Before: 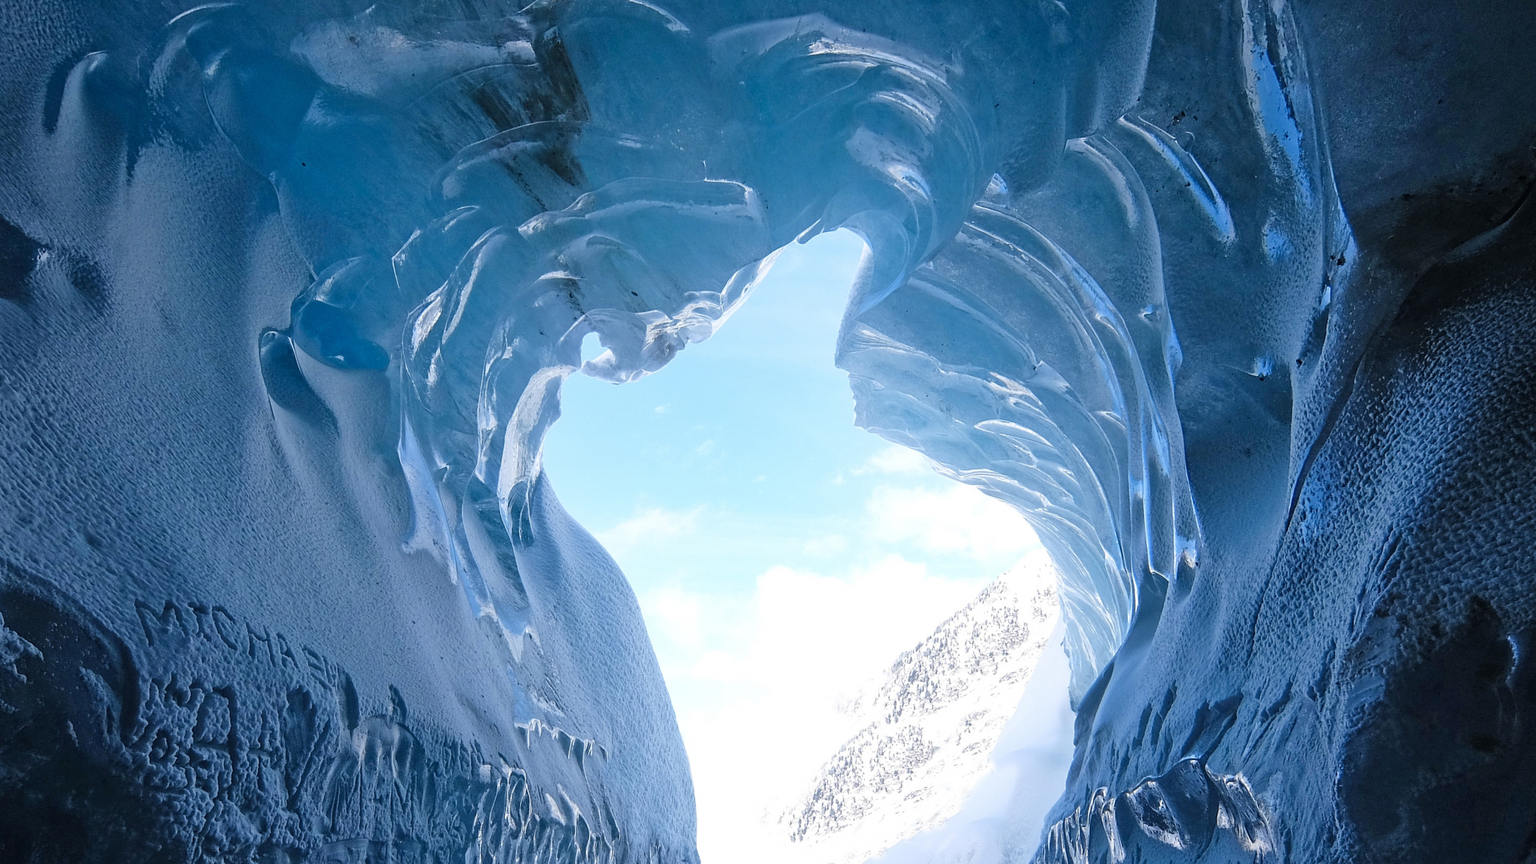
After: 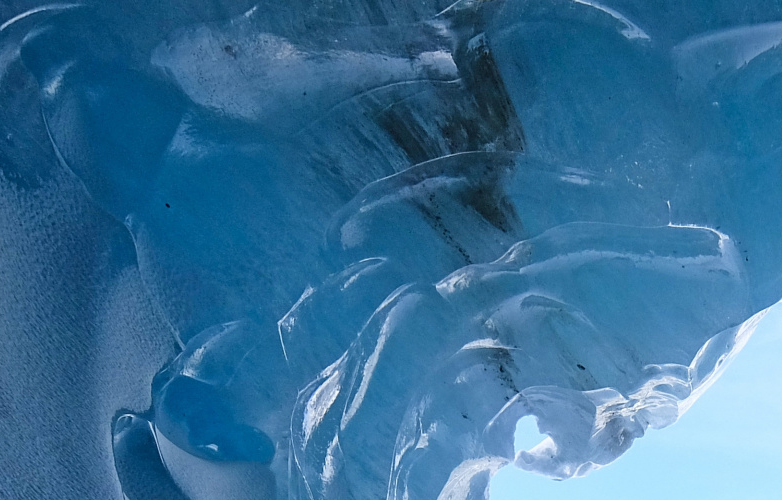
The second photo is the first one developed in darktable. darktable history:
crop and rotate: left 11.084%, top 0.092%, right 48.136%, bottom 53.57%
